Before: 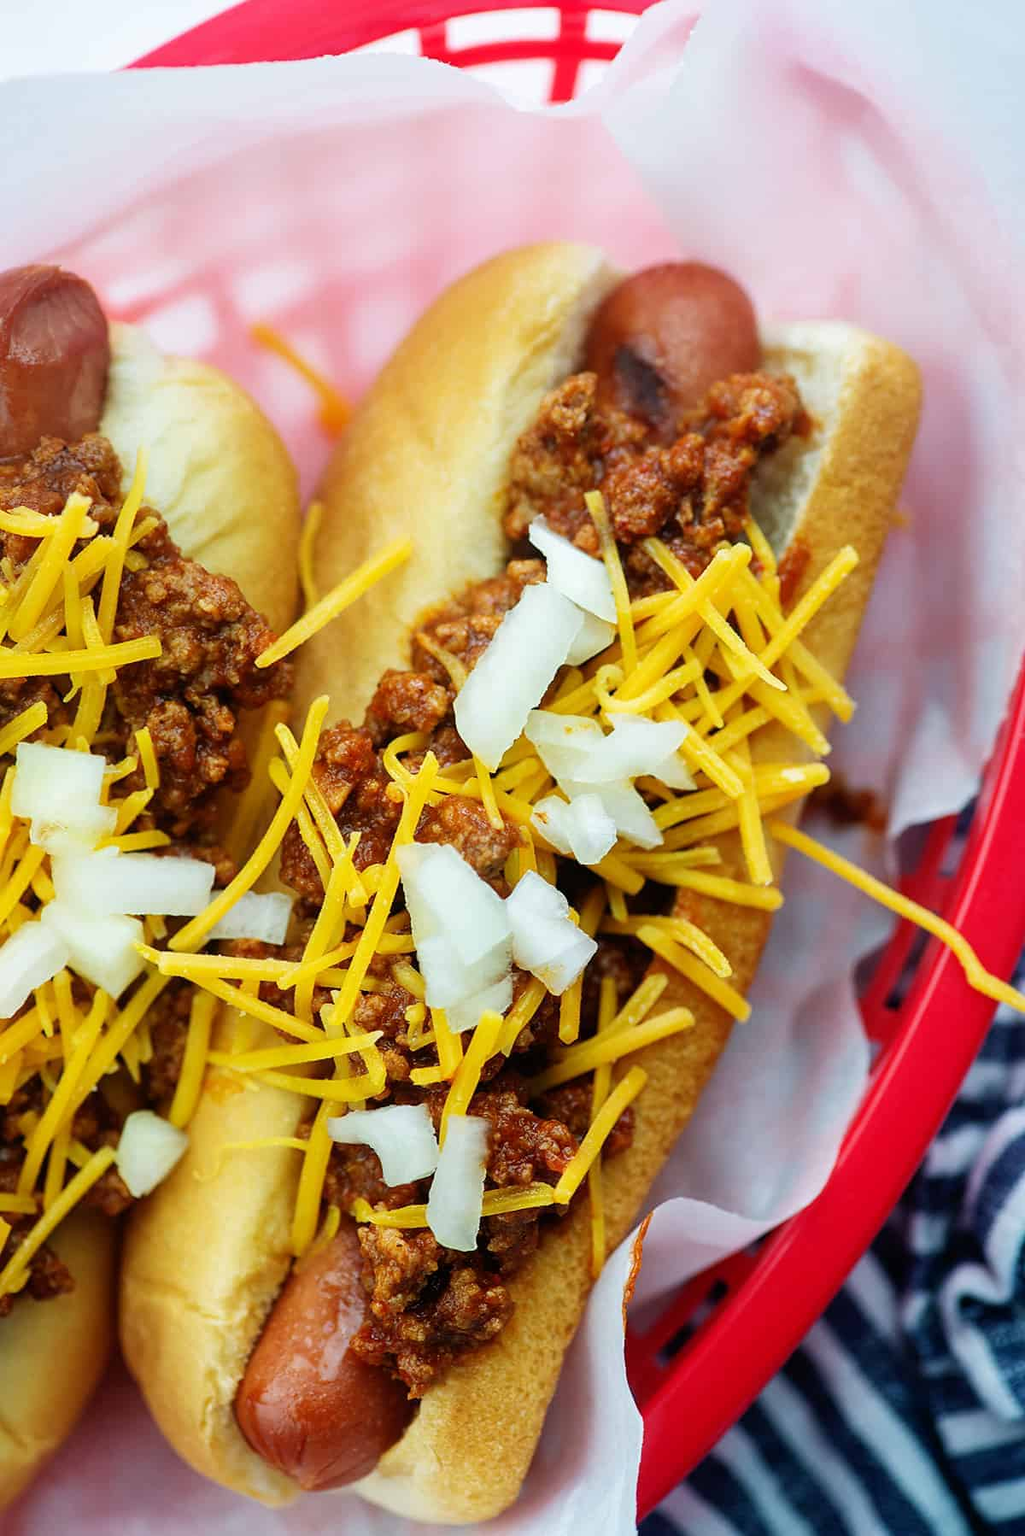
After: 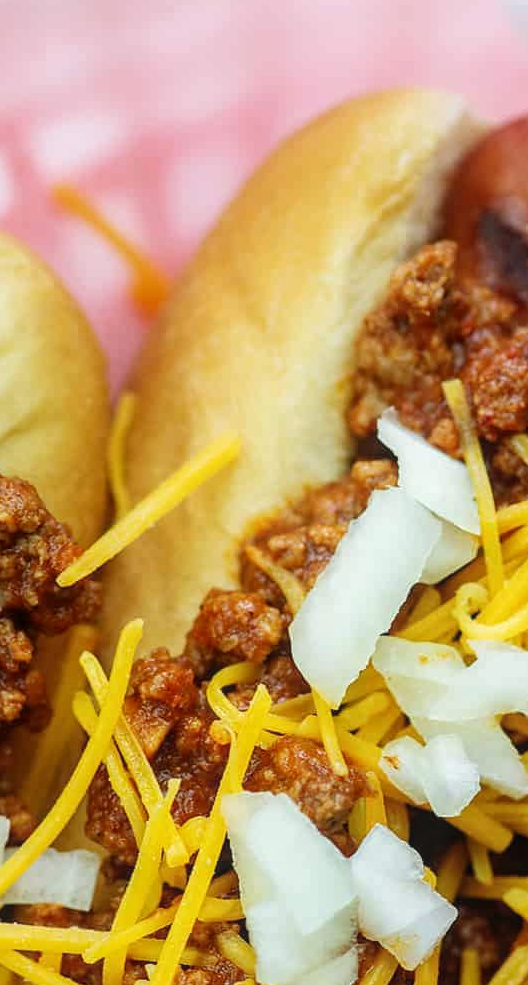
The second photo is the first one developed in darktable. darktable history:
contrast equalizer: octaves 7, y [[0.6 ×6], [0.55 ×6], [0 ×6], [0 ×6], [0 ×6]], mix -0.3
local contrast: on, module defaults
crop: left 20.248%, top 10.86%, right 35.675%, bottom 34.321%
